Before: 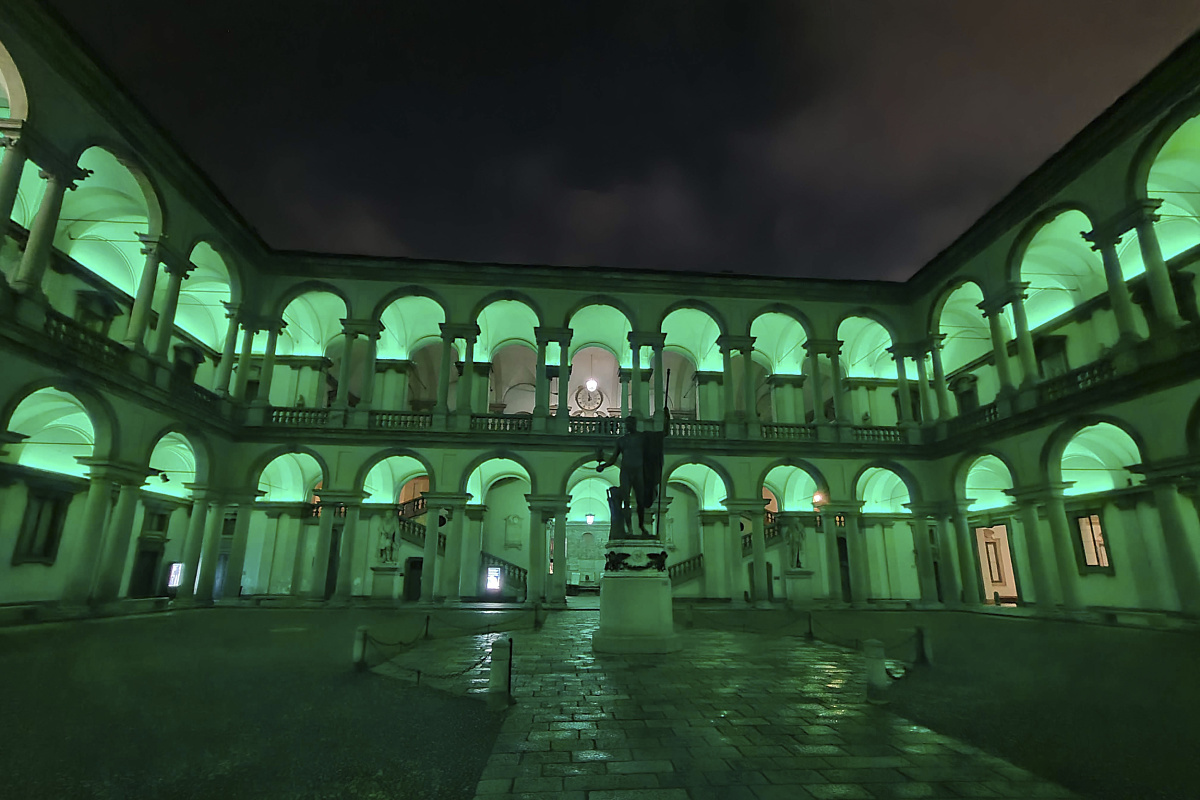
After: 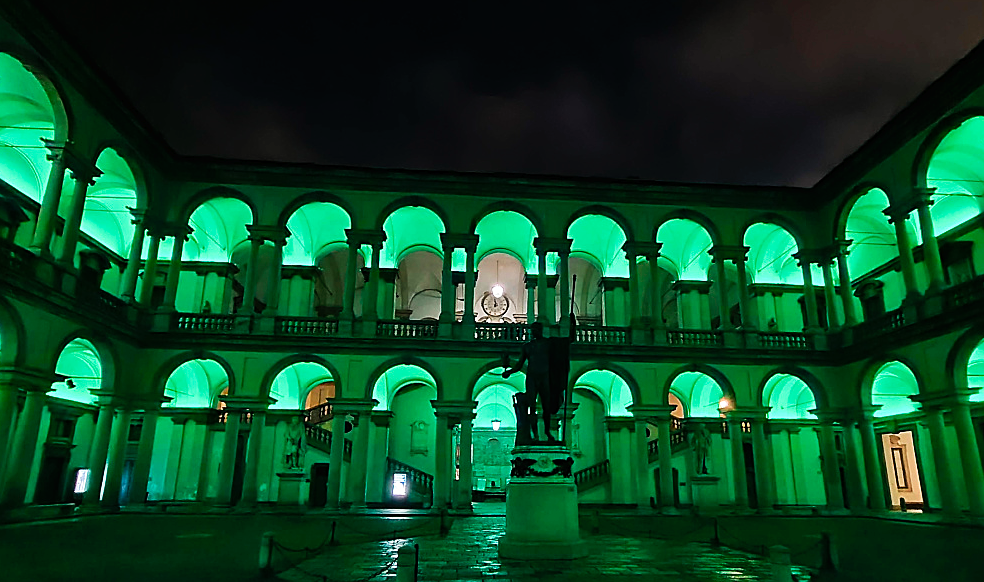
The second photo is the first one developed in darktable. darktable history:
crop: left 7.856%, top 11.836%, right 10.12%, bottom 15.387%
tone curve: curves: ch0 [(0, 0) (0.003, 0.008) (0.011, 0.008) (0.025, 0.011) (0.044, 0.017) (0.069, 0.026) (0.1, 0.039) (0.136, 0.054) (0.177, 0.093) (0.224, 0.15) (0.277, 0.21) (0.335, 0.285) (0.399, 0.366) (0.468, 0.462) (0.543, 0.564) (0.623, 0.679) (0.709, 0.79) (0.801, 0.883) (0.898, 0.95) (1, 1)], preserve colors none
sharpen: on, module defaults
